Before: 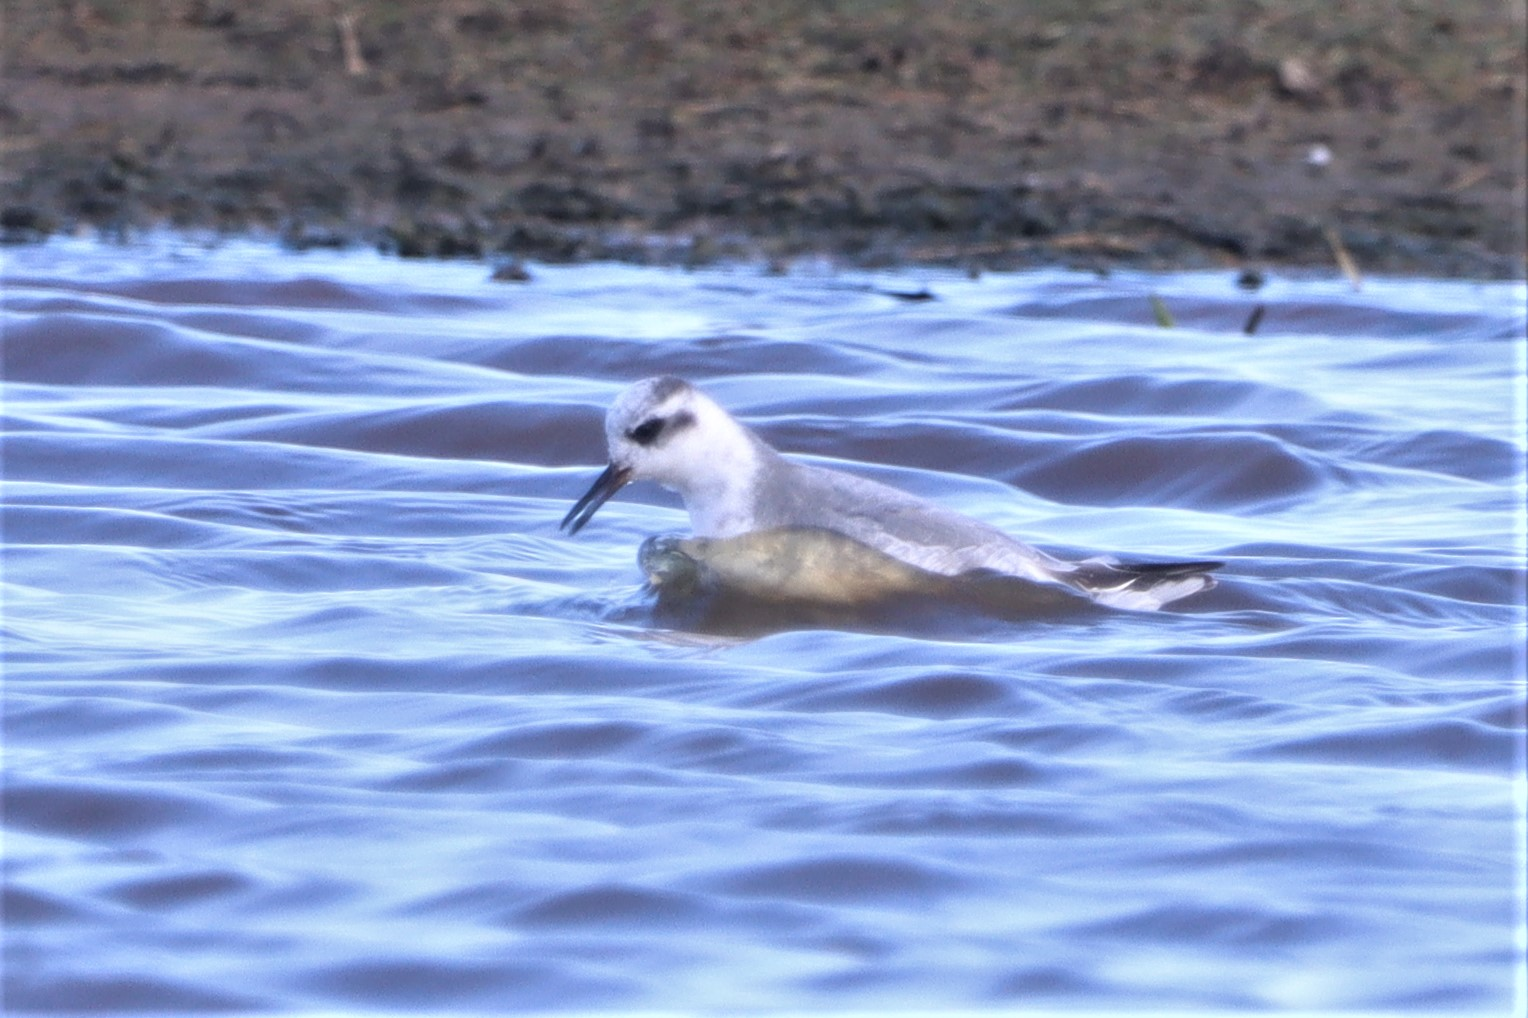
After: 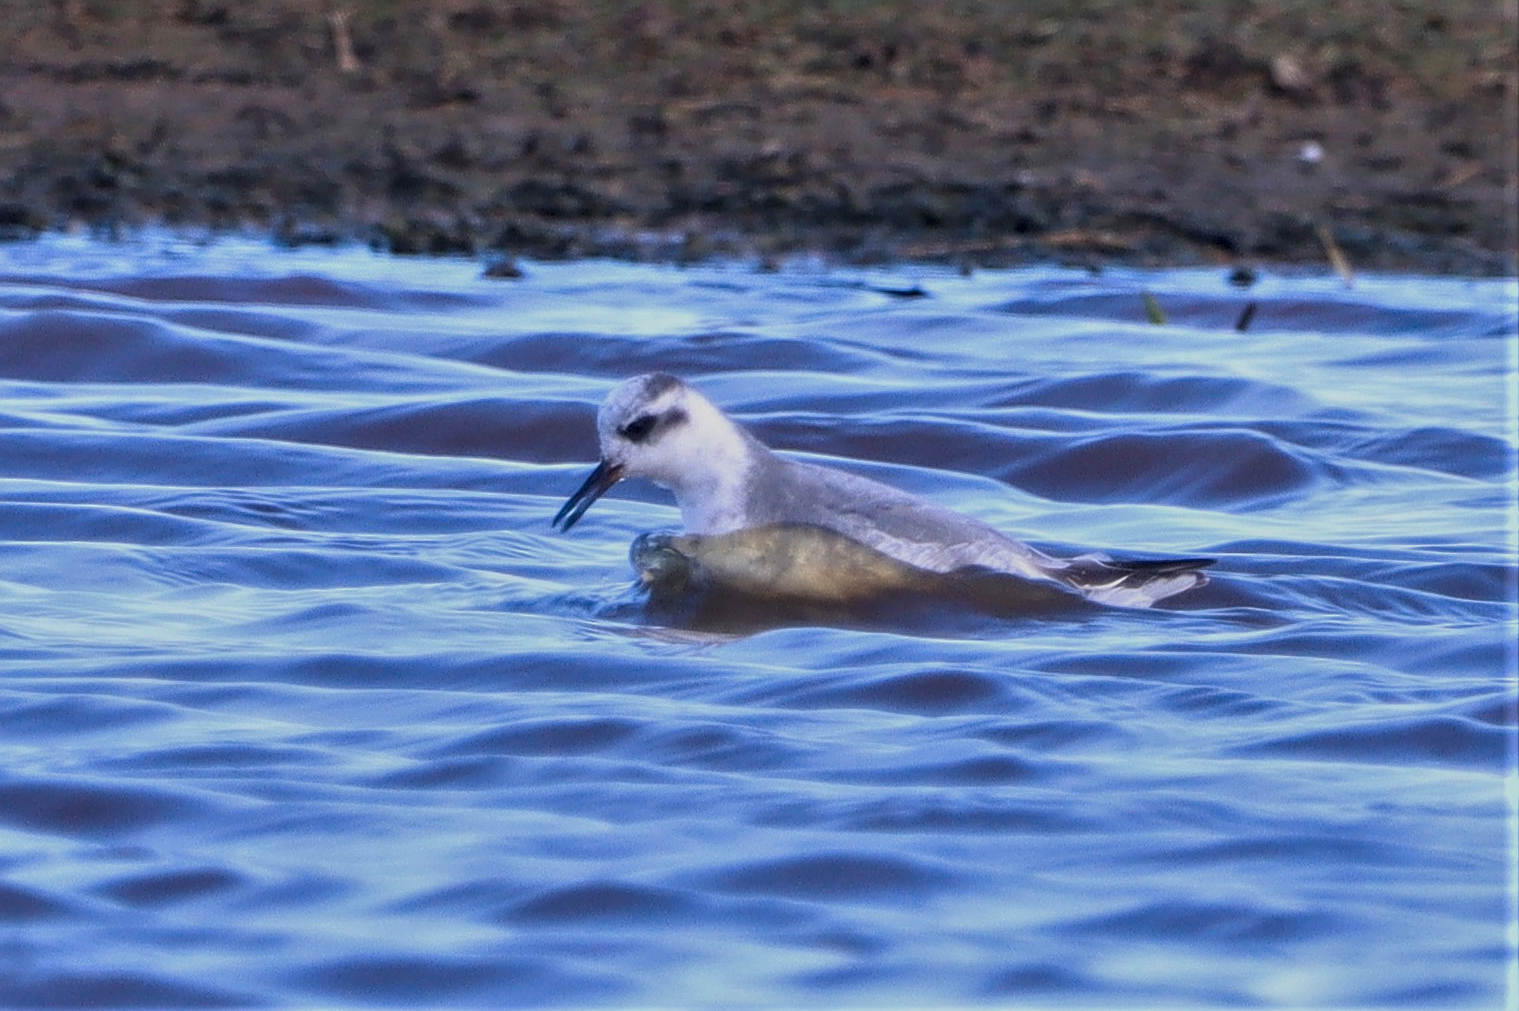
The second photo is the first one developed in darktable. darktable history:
crop and rotate: left 0.53%, top 0.376%, bottom 0.255%
exposure: black level correction 0, exposure -0.683 EV, compensate highlight preservation false
local contrast: detail 130%
sharpen: on, module defaults
contrast brightness saturation: brightness -0.023, saturation 0.361
